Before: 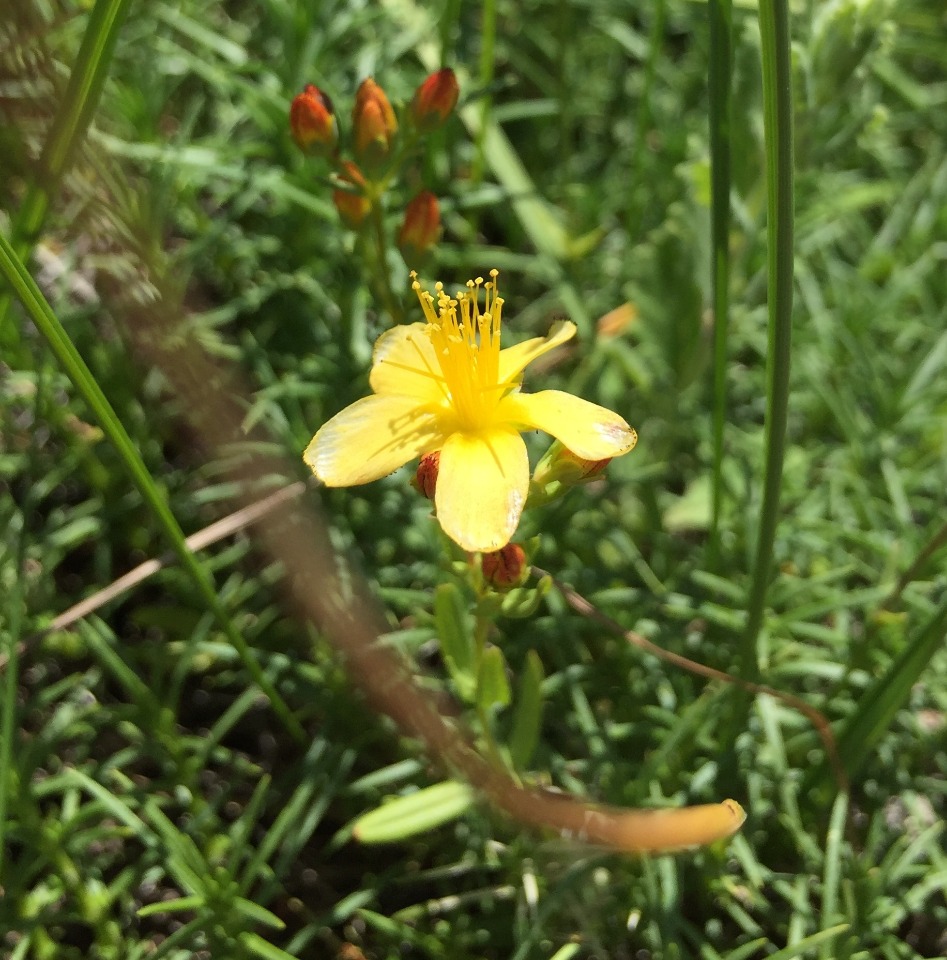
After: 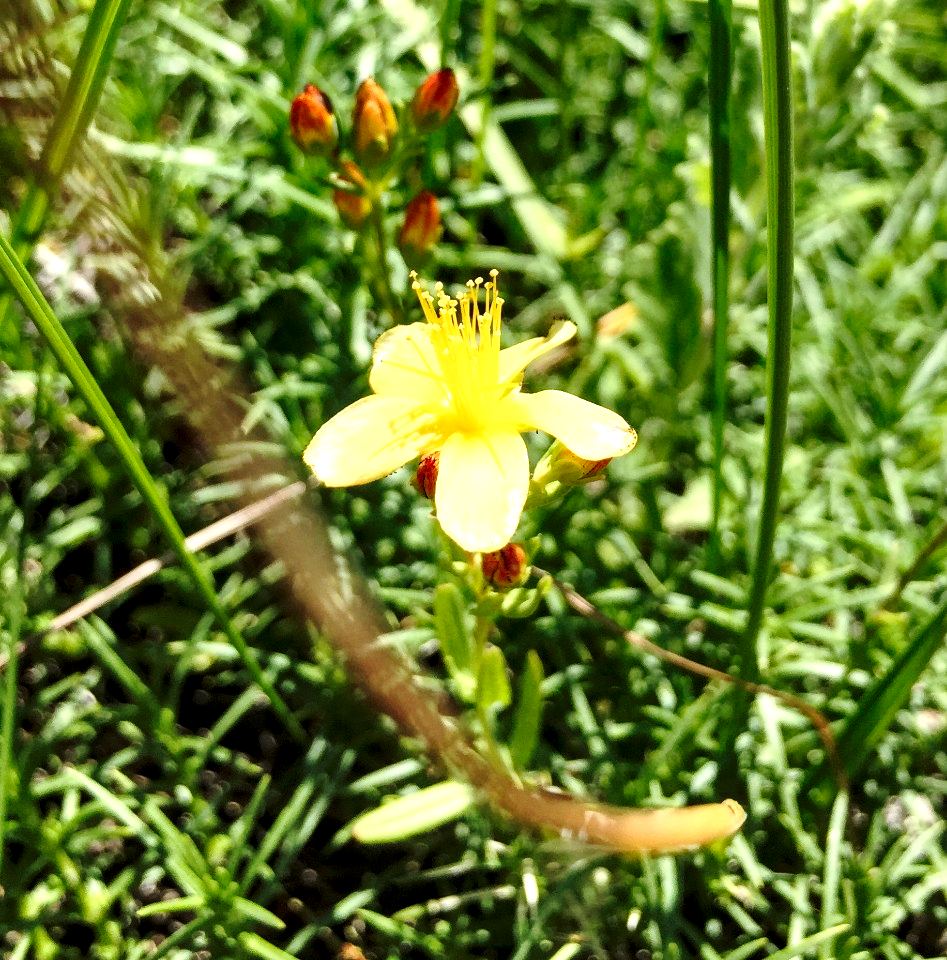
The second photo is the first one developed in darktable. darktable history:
base curve: curves: ch0 [(0, 0) (0.036, 0.037) (0.121, 0.228) (0.46, 0.76) (0.859, 0.983) (1, 1)], preserve colors none
shadows and highlights: soften with gaussian
local contrast: detail 135%, midtone range 0.75
